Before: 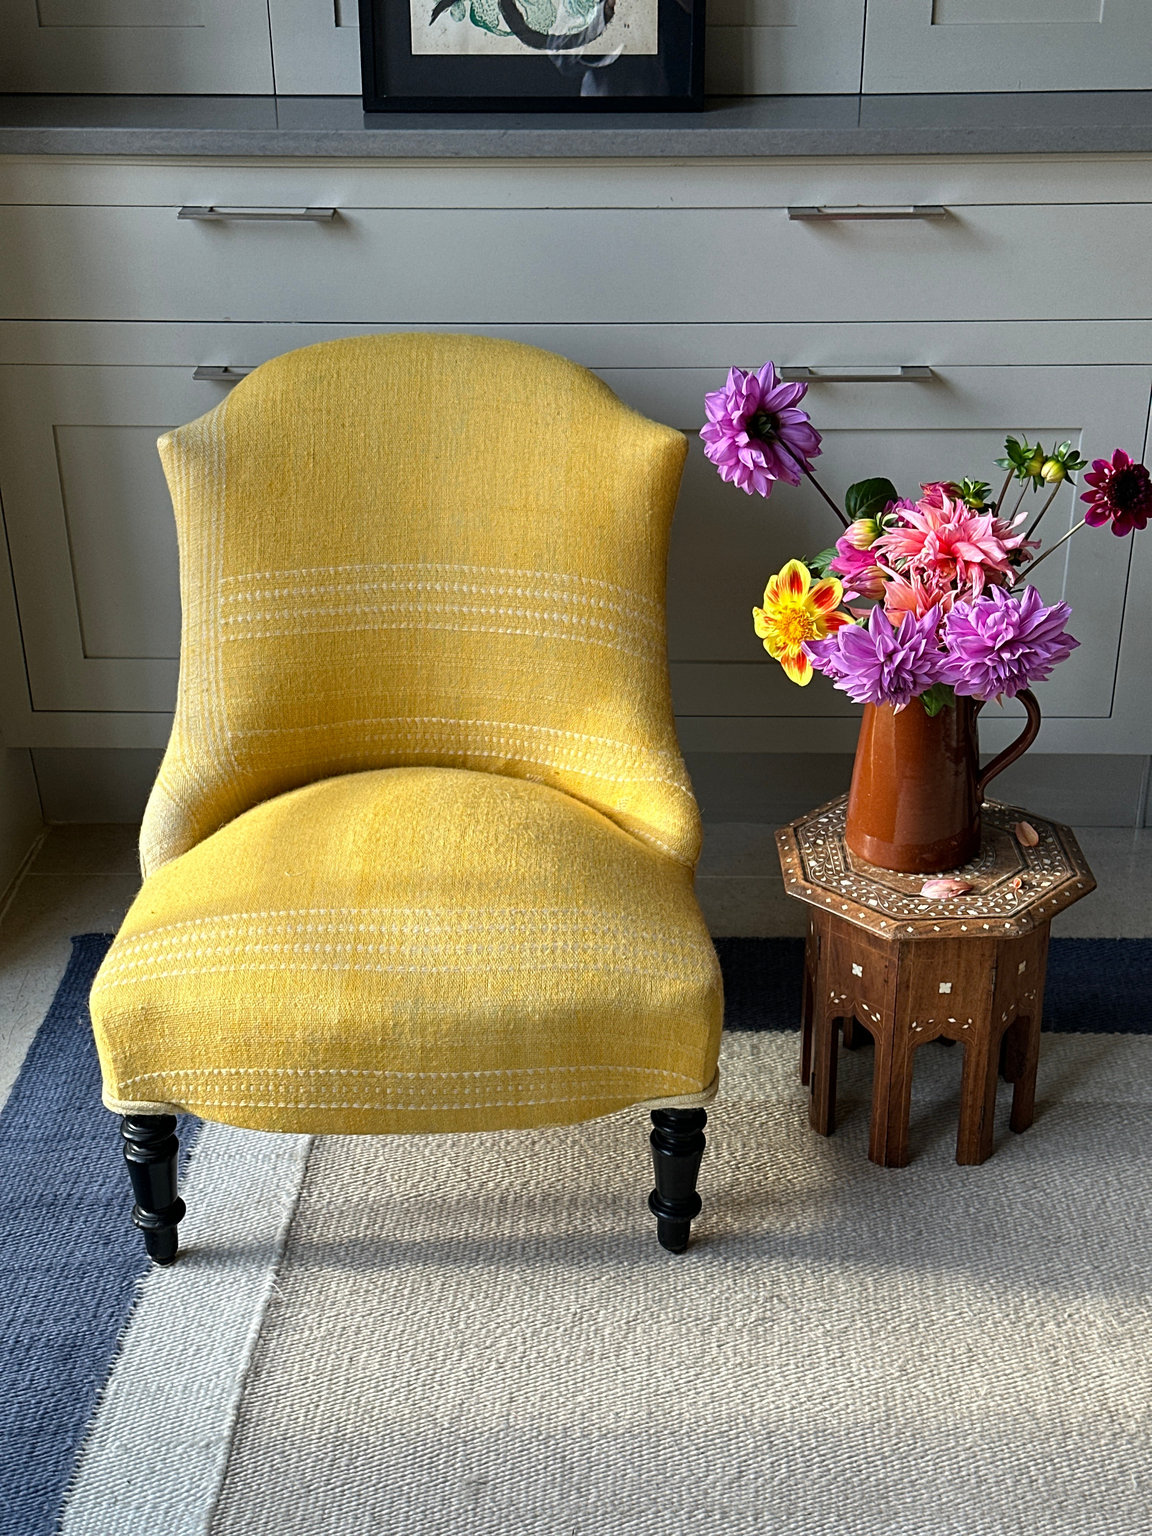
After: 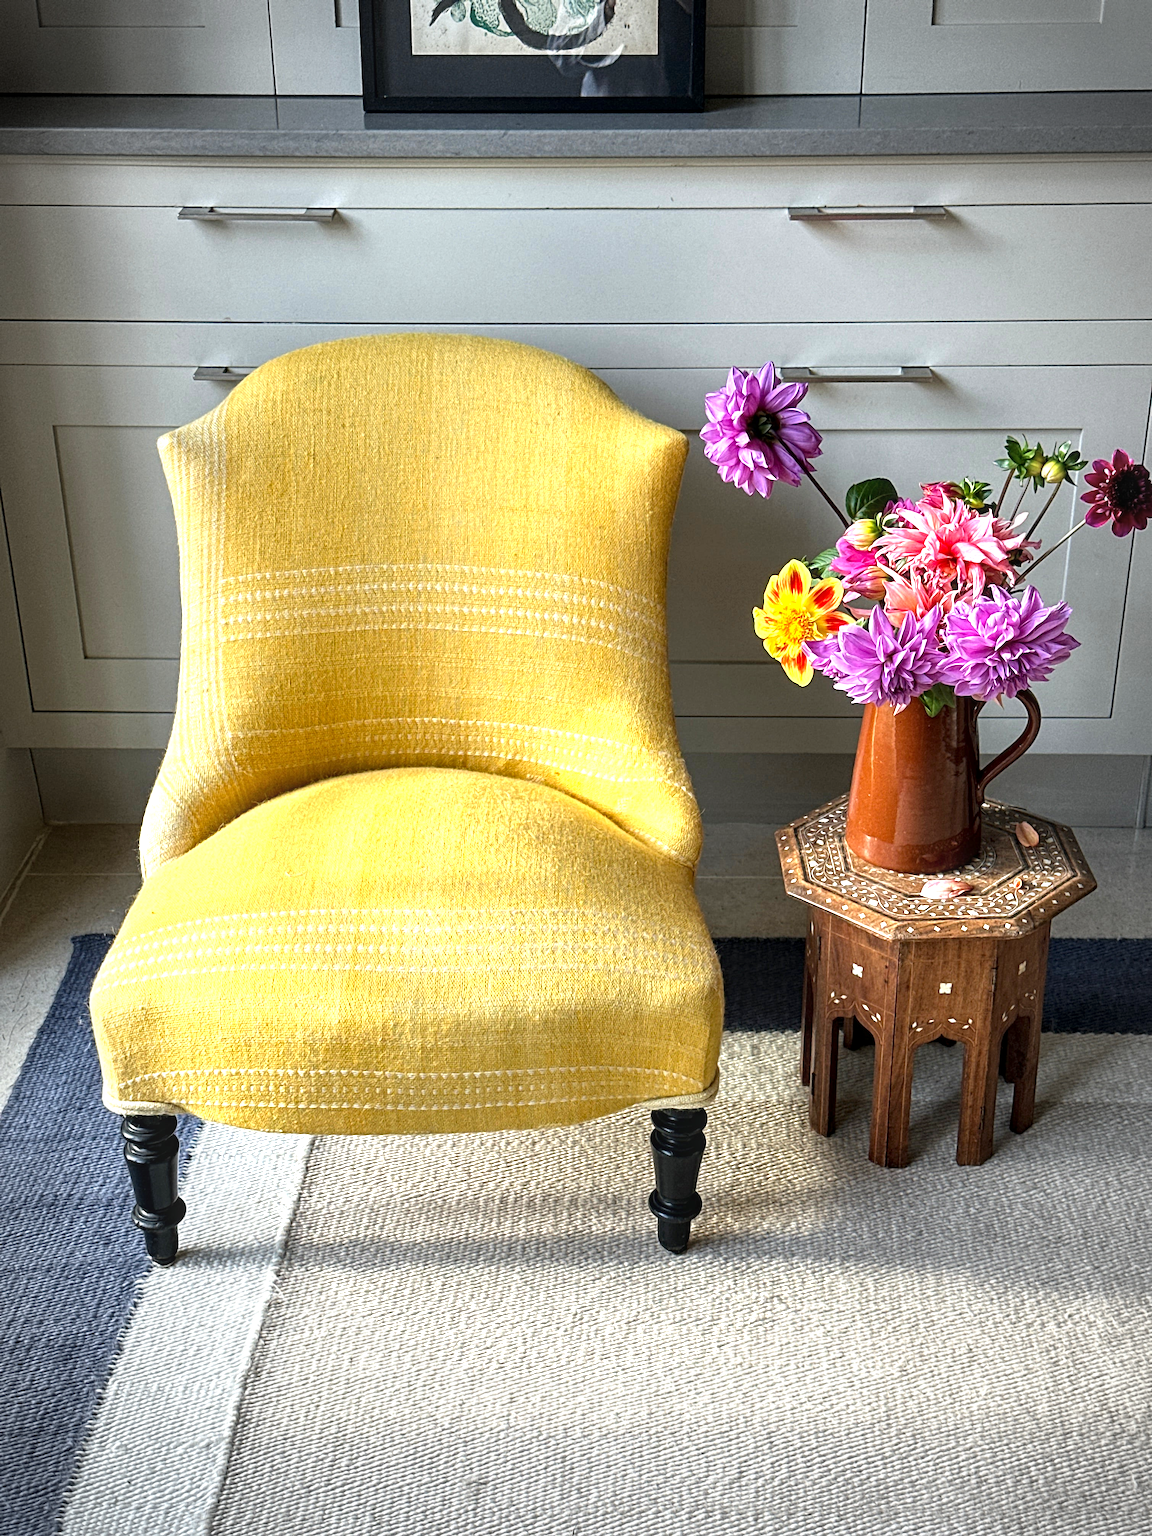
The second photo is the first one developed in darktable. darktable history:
local contrast: on, module defaults
vignetting: automatic ratio true, unbound false
exposure: black level correction 0, exposure 0.895 EV, compensate highlight preservation false
levels: mode automatic, levels [0, 0.498, 0.996]
